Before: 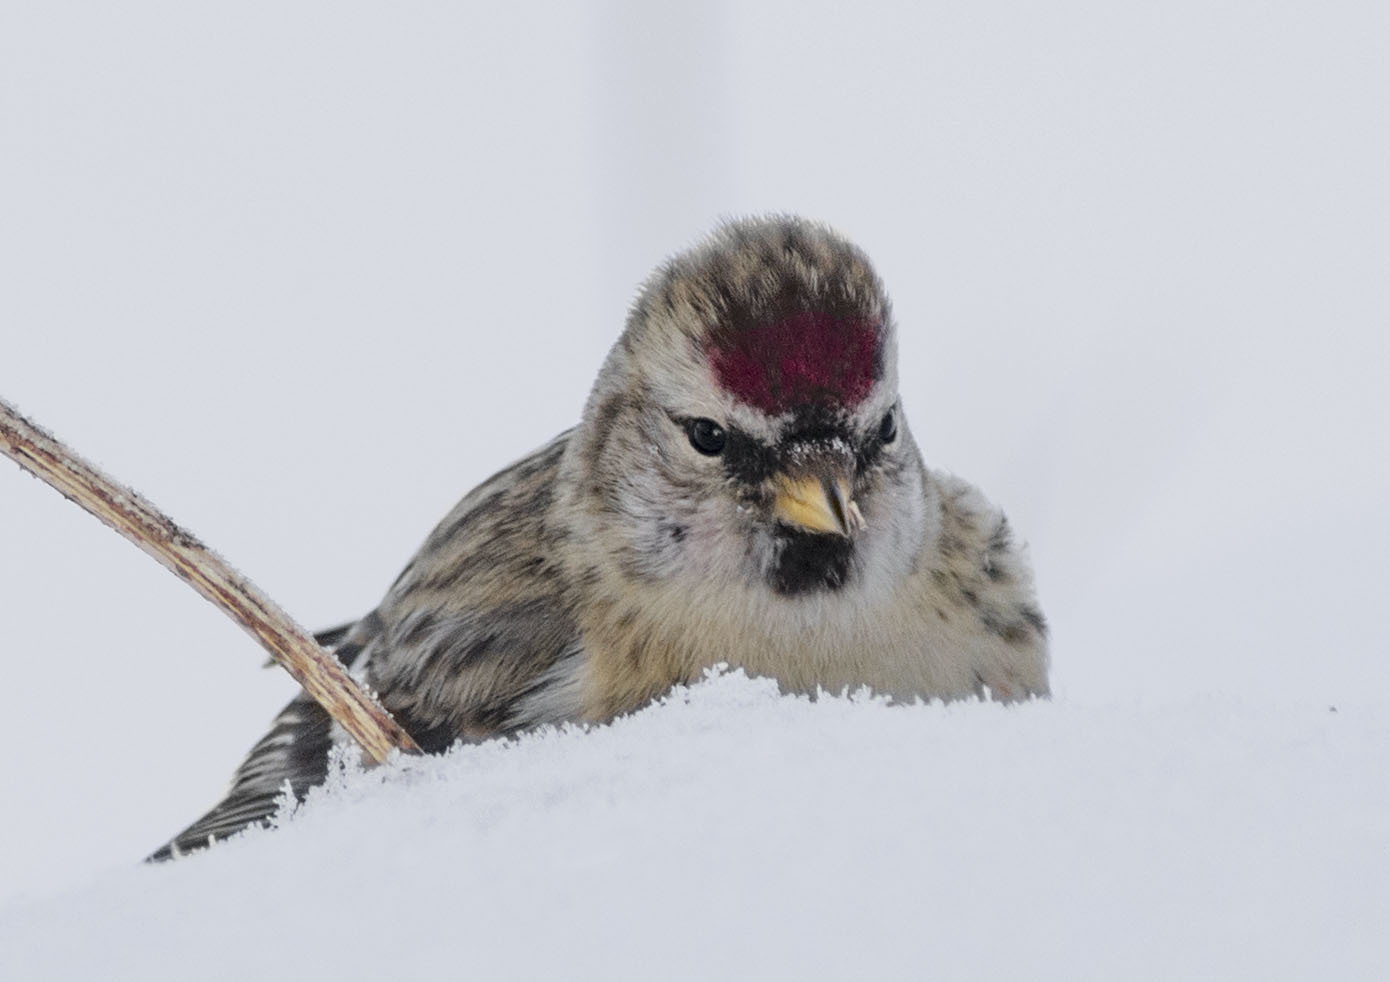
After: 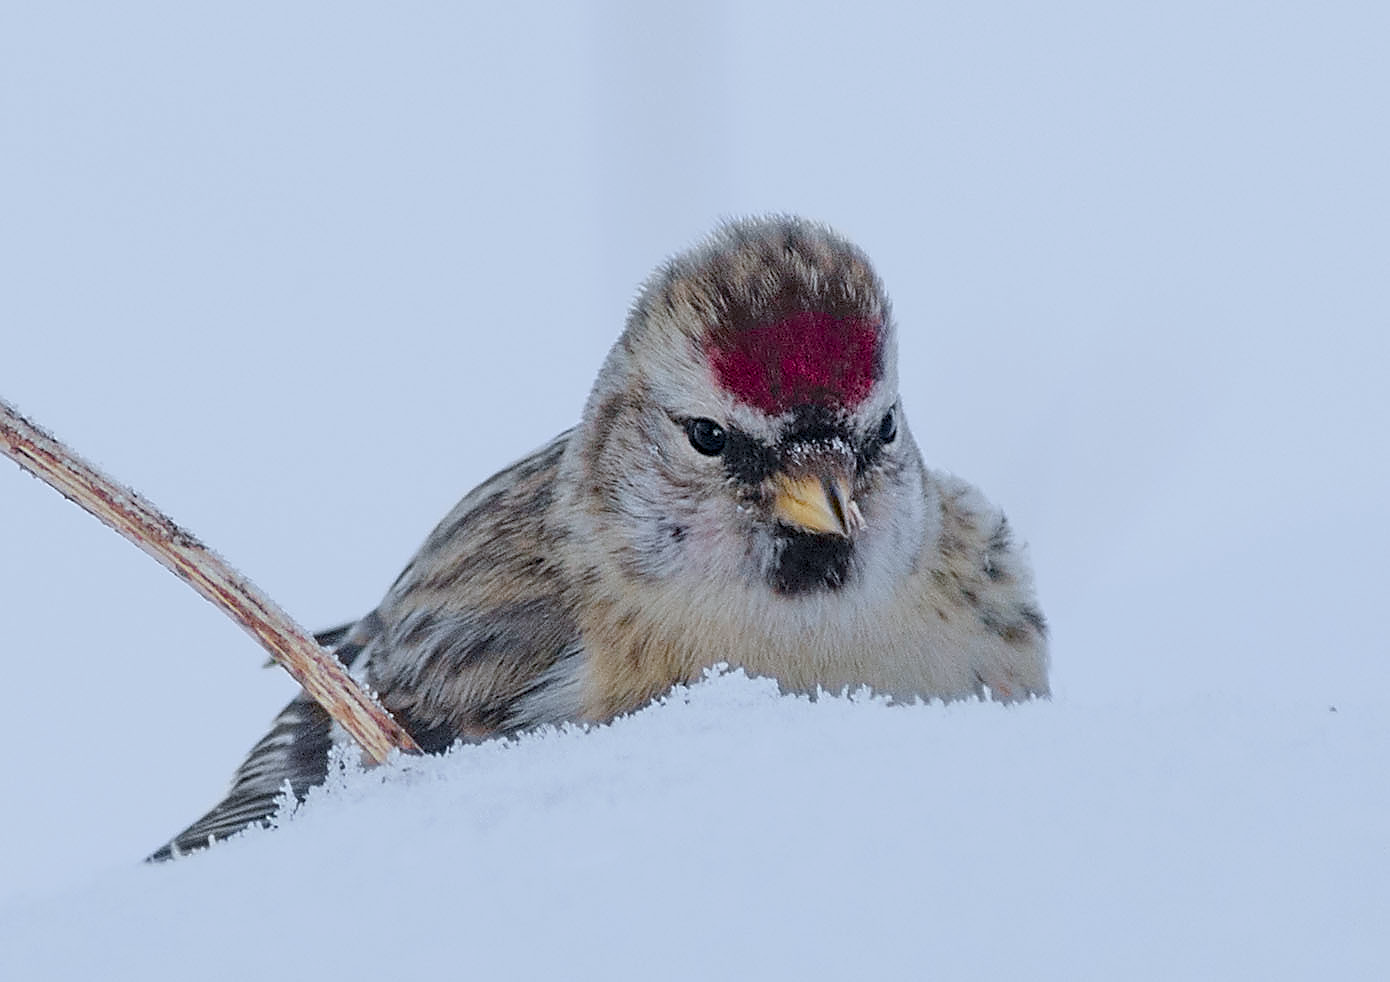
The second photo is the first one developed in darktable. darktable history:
color balance rgb: perceptual saturation grading › global saturation 20%, perceptual saturation grading › highlights -25.75%, perceptual saturation grading › shadows 24.805%, contrast -10.405%
sharpen: radius 1.359, amount 1.254, threshold 0.826
color calibration: x 0.37, y 0.382, temperature 4314.57 K
contrast brightness saturation: saturation -0.06
